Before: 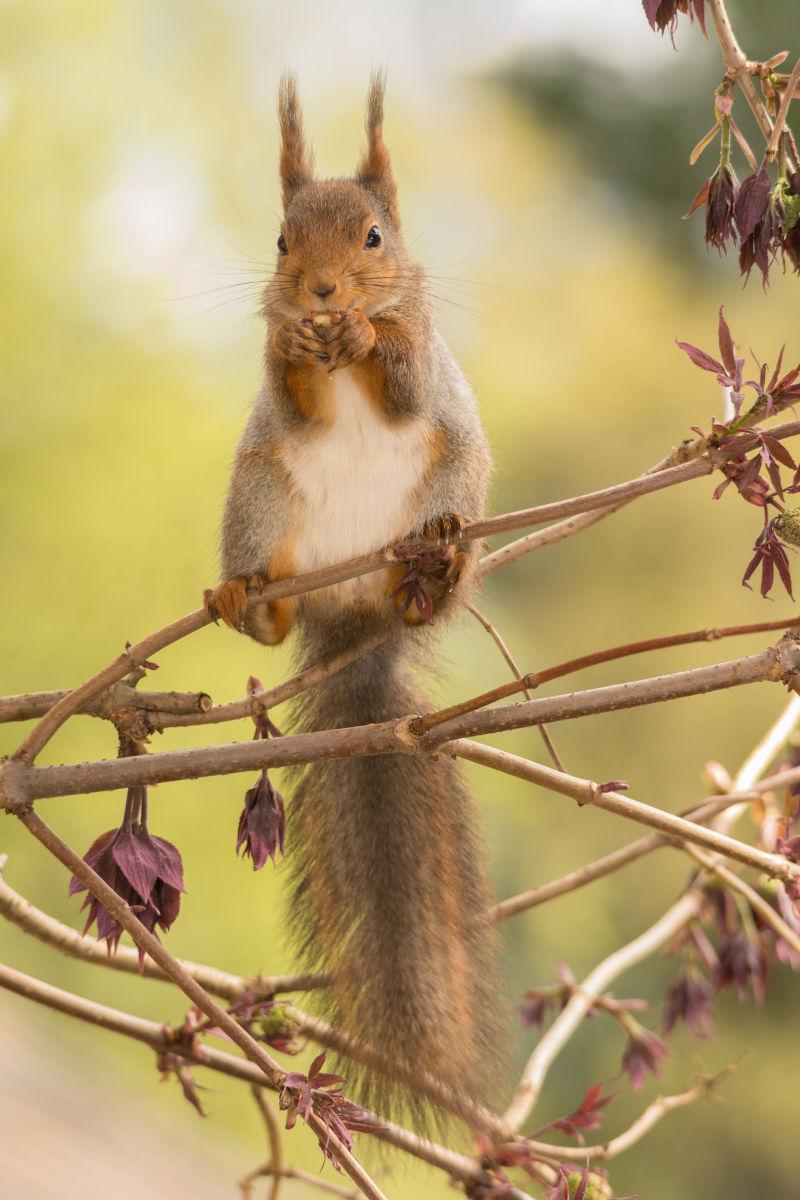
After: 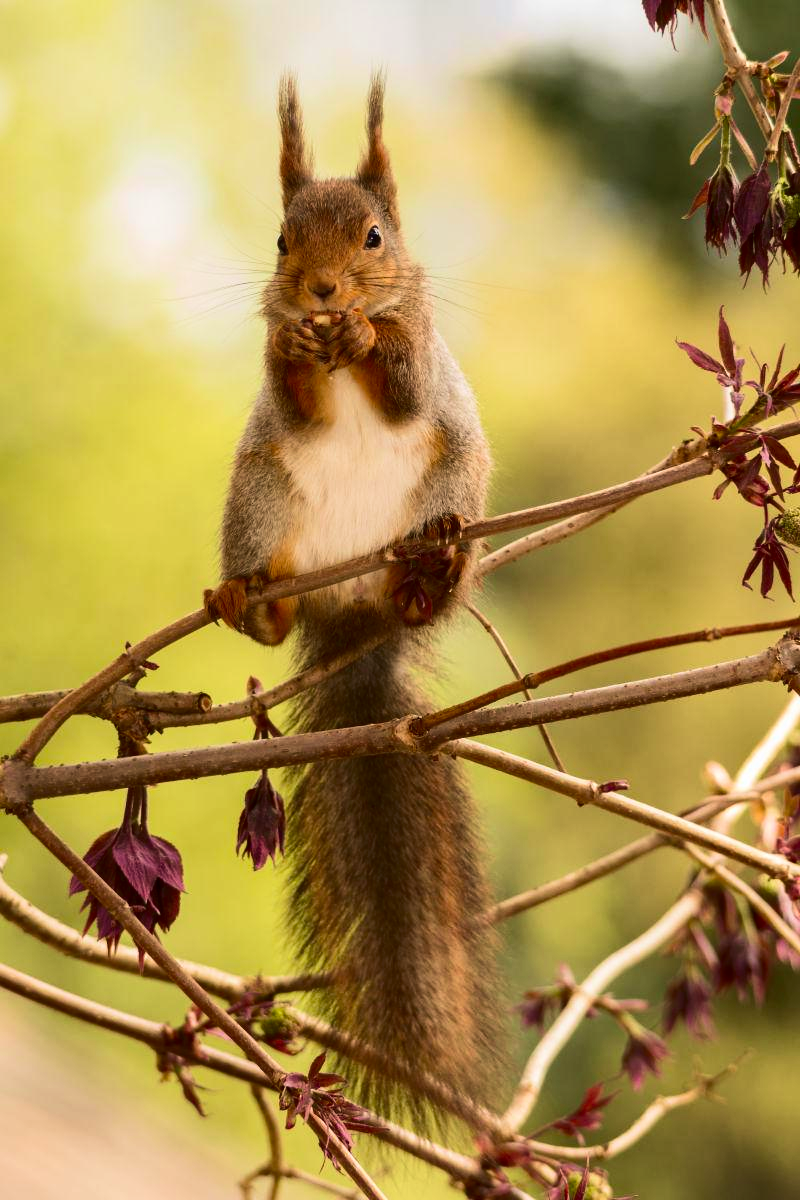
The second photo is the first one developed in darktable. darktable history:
velvia: on, module defaults
contrast brightness saturation: contrast 0.22, brightness -0.19, saturation 0.24
